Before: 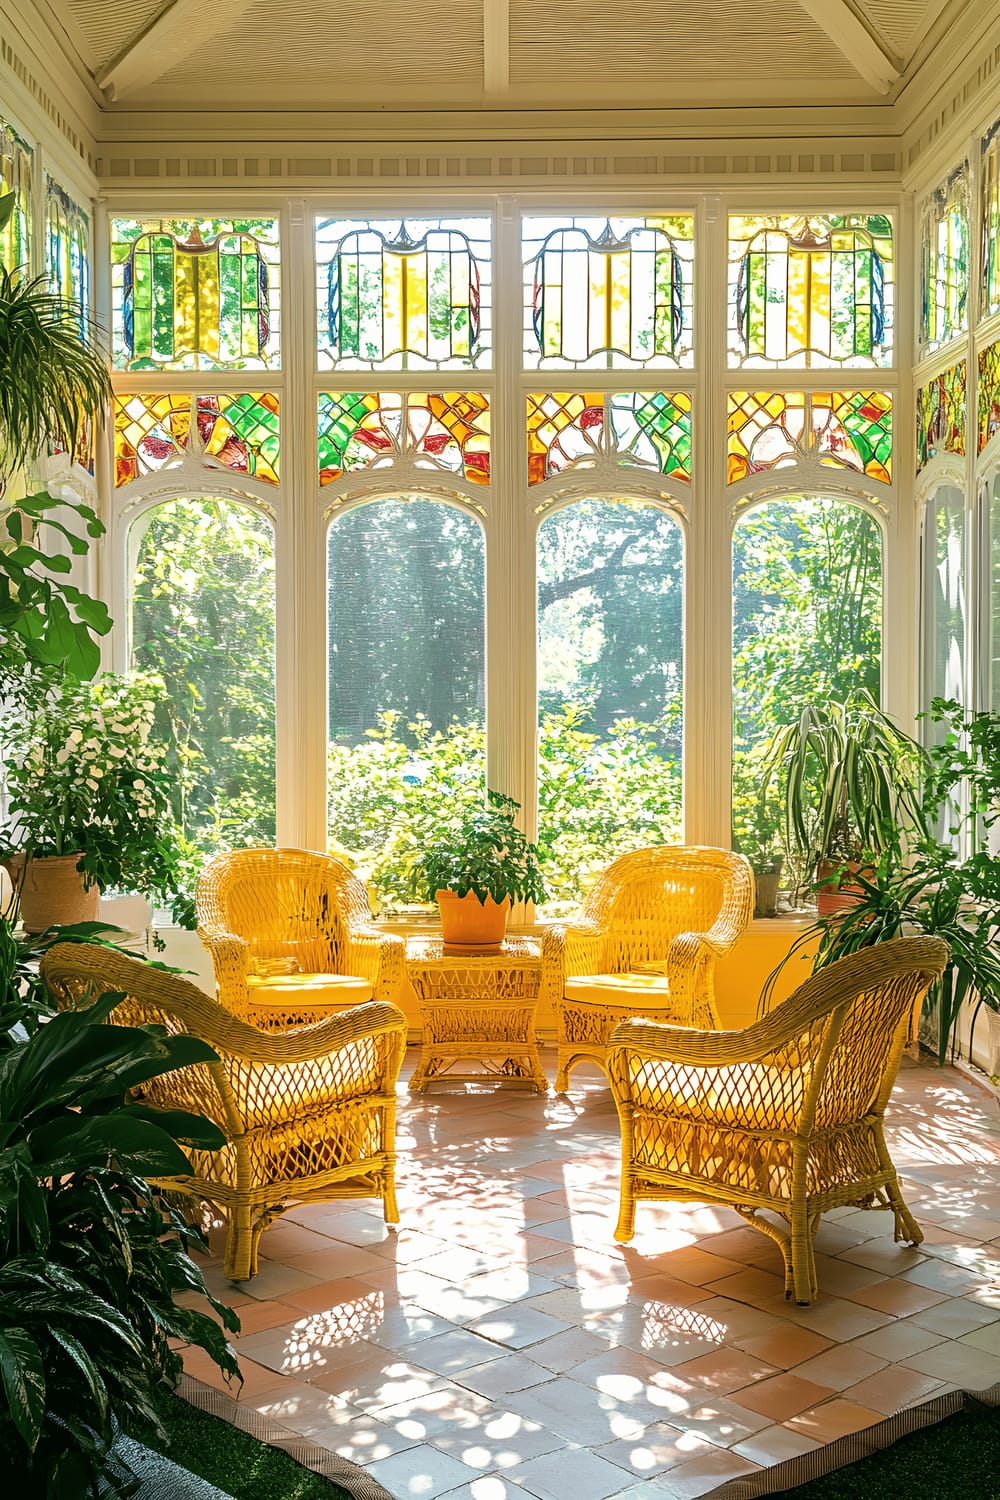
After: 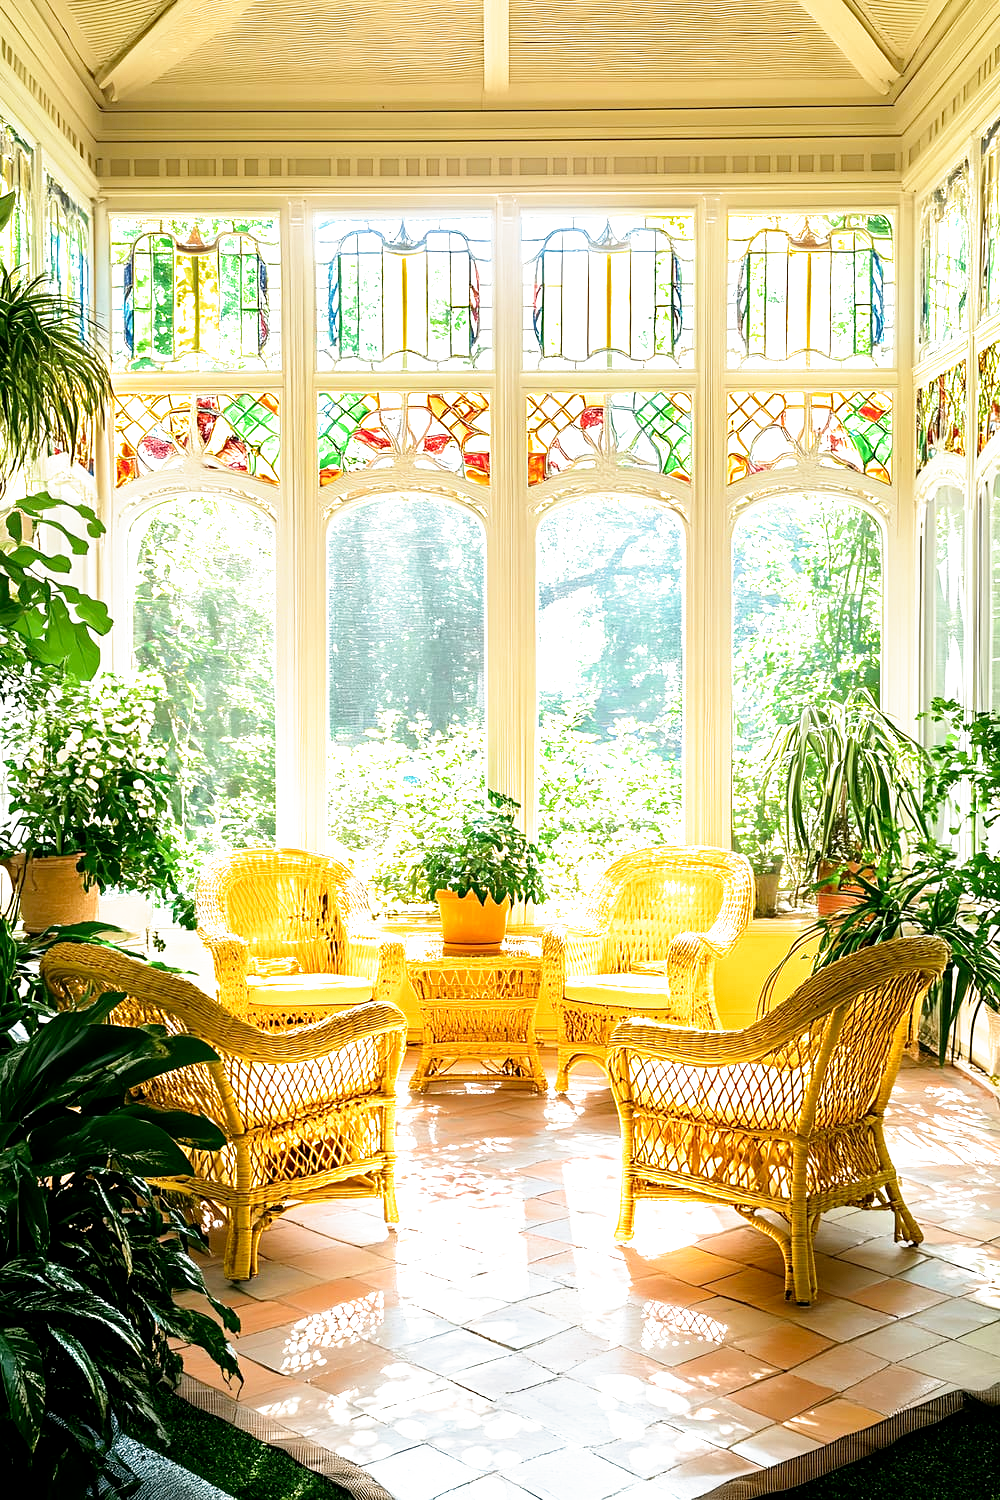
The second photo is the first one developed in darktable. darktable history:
filmic rgb: black relative exposure -8.68 EV, white relative exposure 2.69 EV, target black luminance 0%, target white luminance 99.917%, hardness 6.27, latitude 74.89%, contrast 1.314, highlights saturation mix -6.4%, preserve chrominance no, color science v4 (2020), iterations of high-quality reconstruction 0, type of noise poissonian
local contrast: mode bilateral grid, contrast 15, coarseness 36, detail 104%, midtone range 0.2
levels: black 0.086%
exposure: black level correction 0, exposure 0.895 EV, compensate highlight preservation false
